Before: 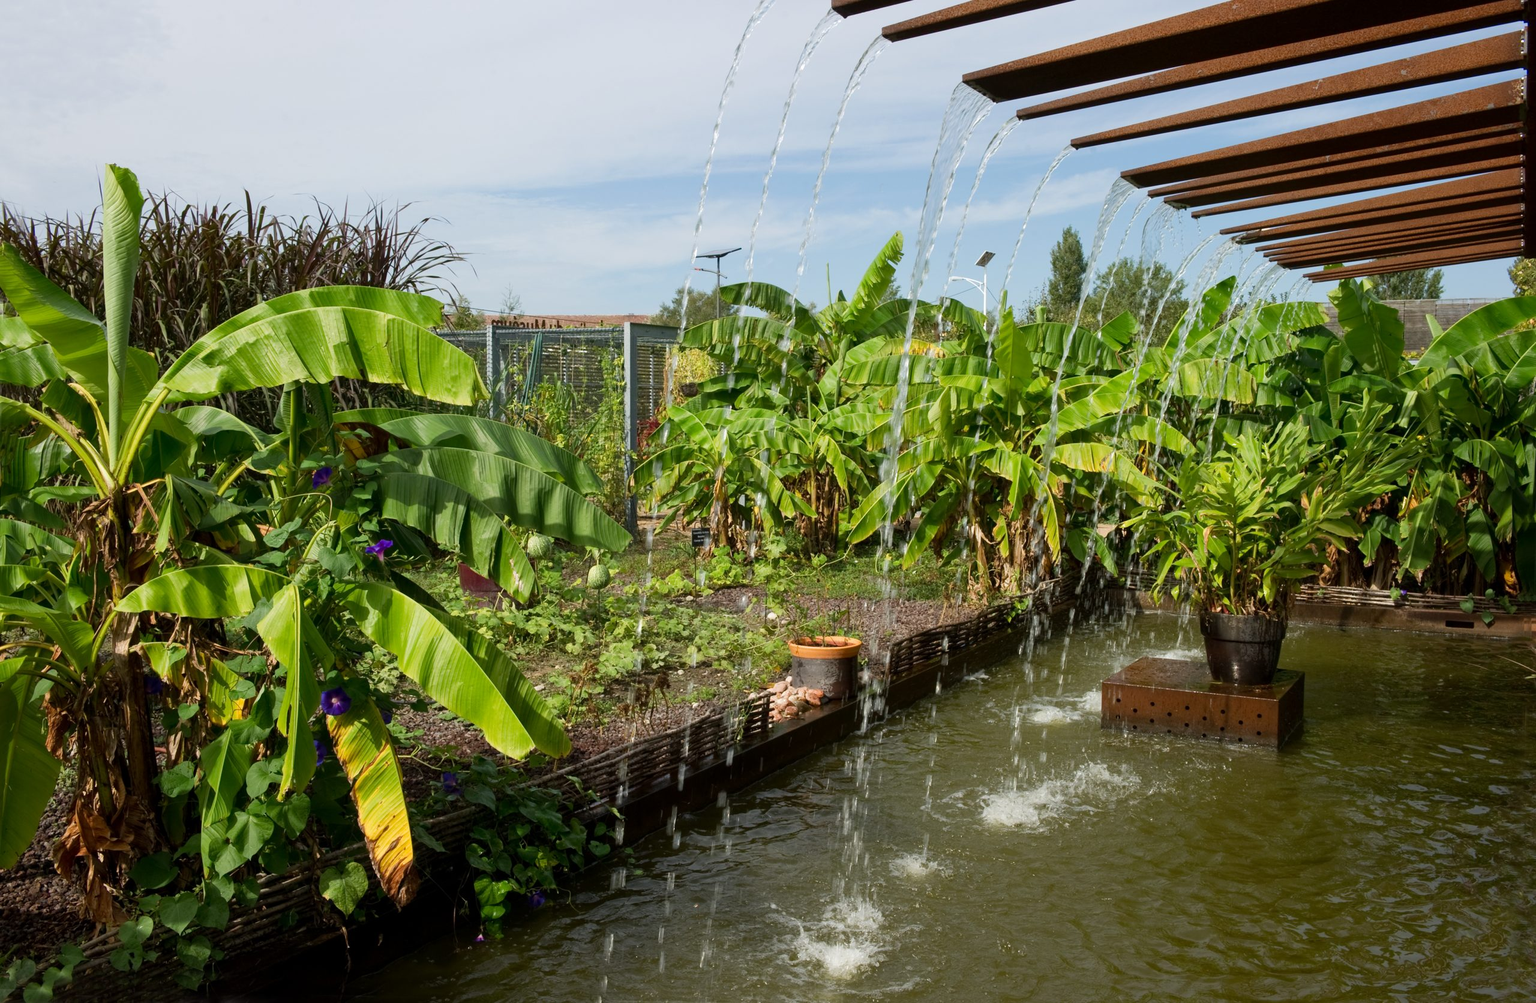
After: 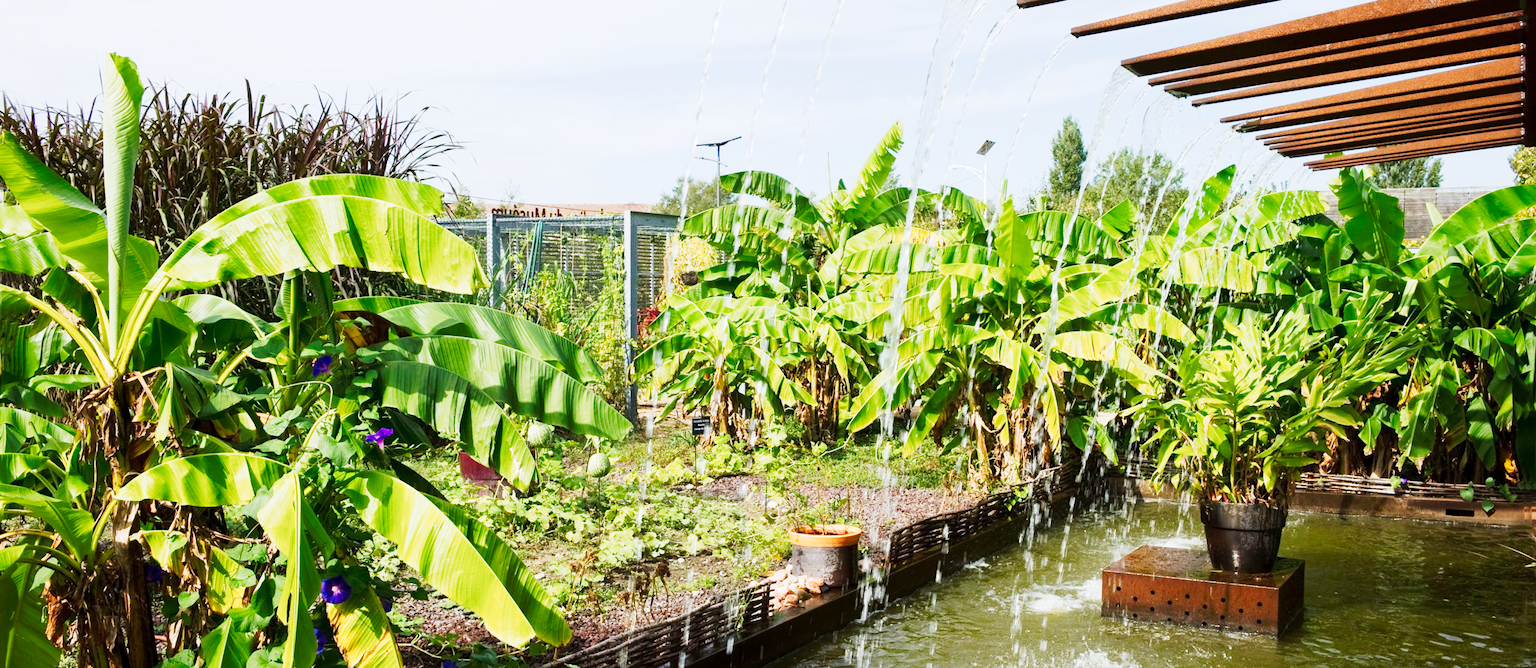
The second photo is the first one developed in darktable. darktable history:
crop: top 11.166%, bottom 22.168%
color calibration: illuminant as shot in camera, x 0.358, y 0.373, temperature 4628.91 K
tone curve: curves: ch0 [(0, 0) (0.003, 0.004) (0.011, 0.015) (0.025, 0.034) (0.044, 0.061) (0.069, 0.095) (0.1, 0.137) (0.136, 0.186) (0.177, 0.243) (0.224, 0.307) (0.277, 0.416) (0.335, 0.533) (0.399, 0.641) (0.468, 0.748) (0.543, 0.829) (0.623, 0.886) (0.709, 0.924) (0.801, 0.951) (0.898, 0.975) (1, 1)], preserve colors none
